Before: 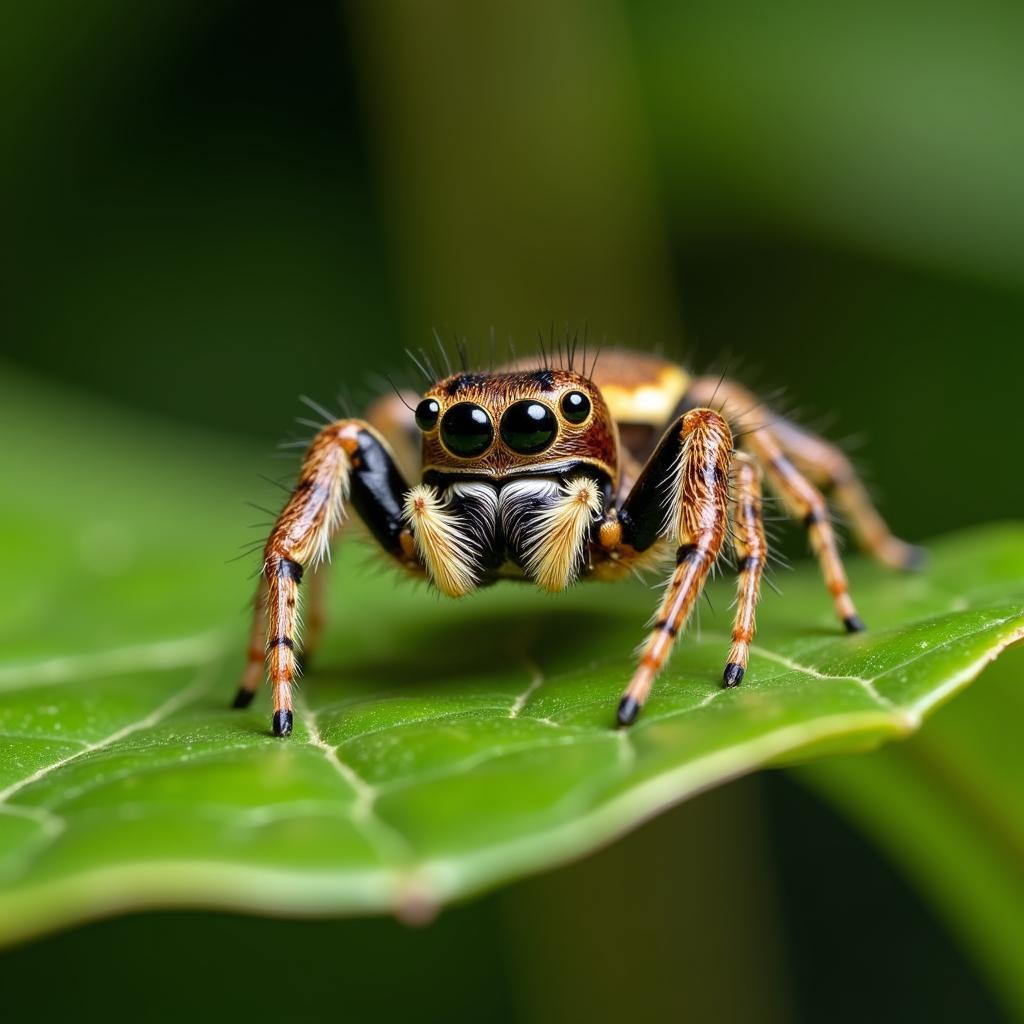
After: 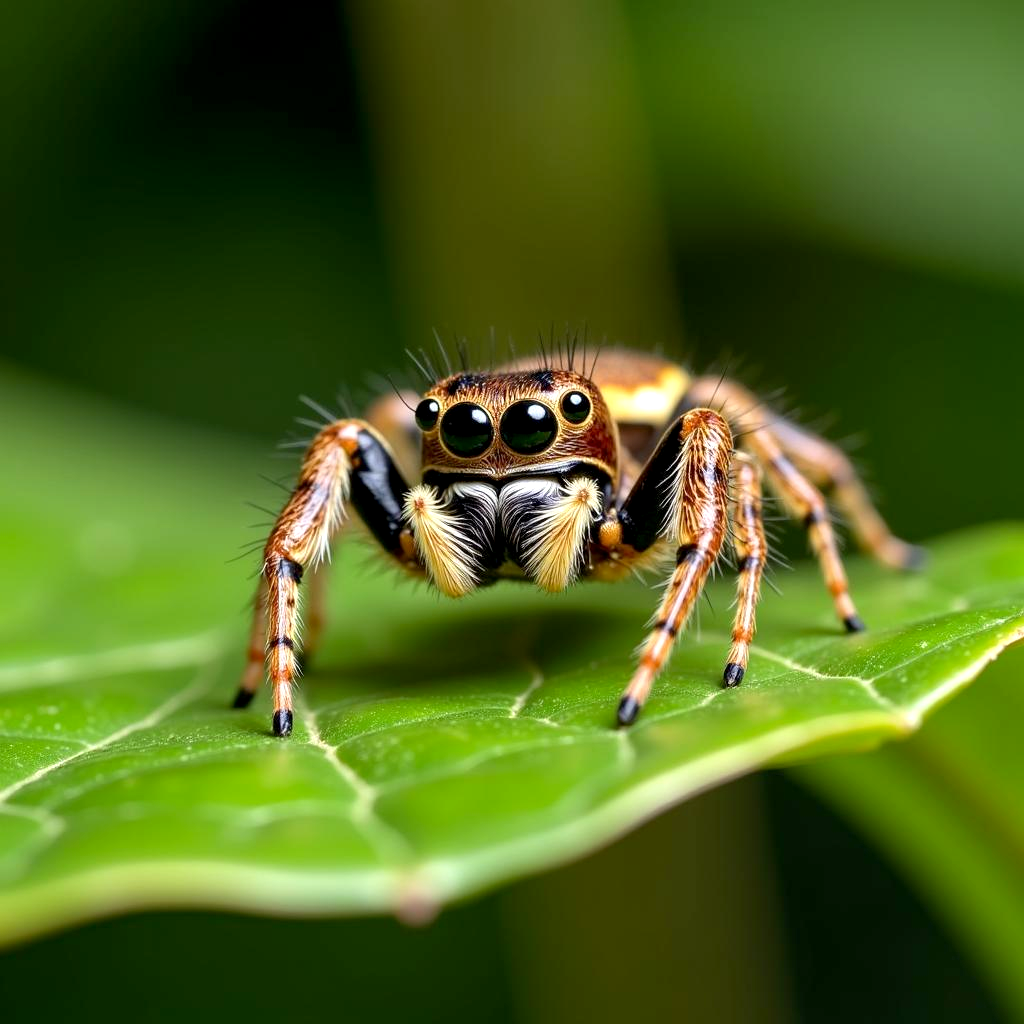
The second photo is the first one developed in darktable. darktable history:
exposure: black level correction 0.003, exposure 0.384 EV, compensate exposure bias true, compensate highlight preservation false
